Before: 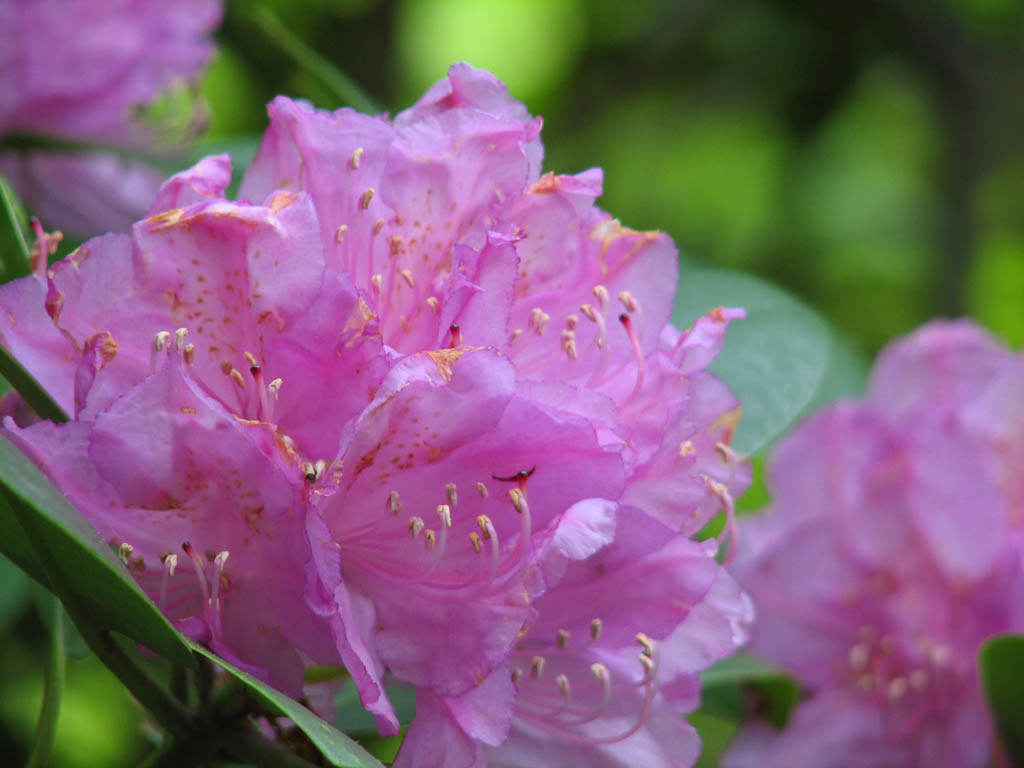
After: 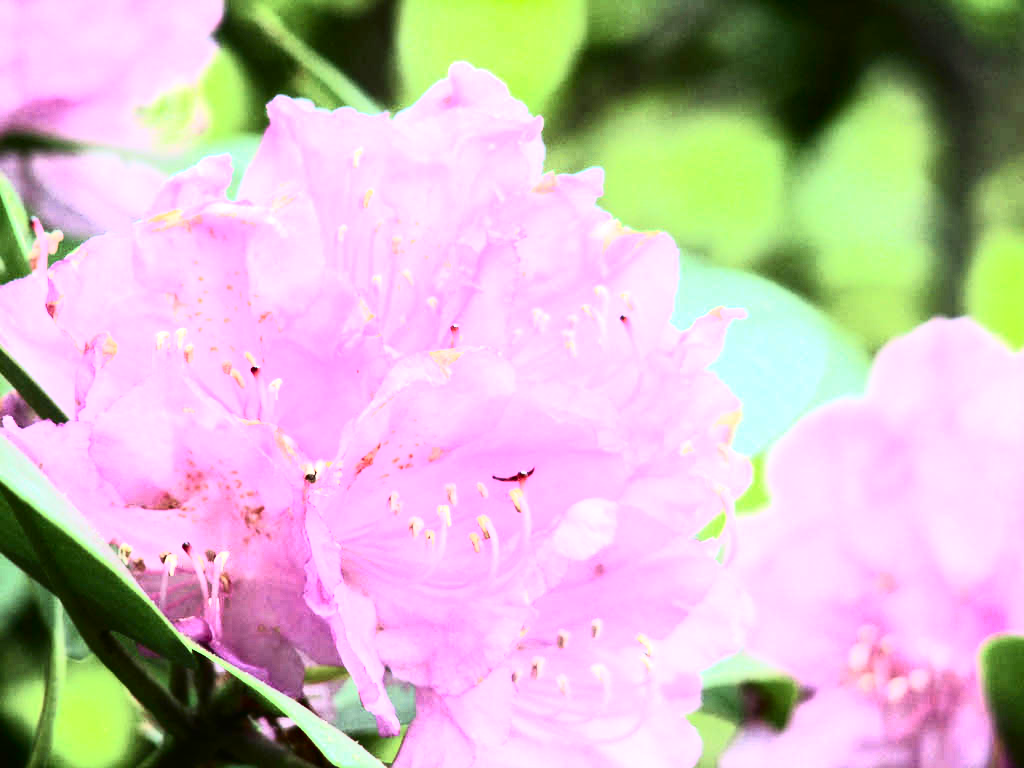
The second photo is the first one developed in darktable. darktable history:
contrast brightness saturation: contrast 0.385, brightness 0.107
exposure: black level correction 0, exposure 1.384 EV, compensate highlight preservation false
tone curve: curves: ch0 [(0.016, 0.011) (0.084, 0.026) (0.469, 0.508) (0.721, 0.862) (1, 1)], color space Lab, independent channels, preserve colors none
